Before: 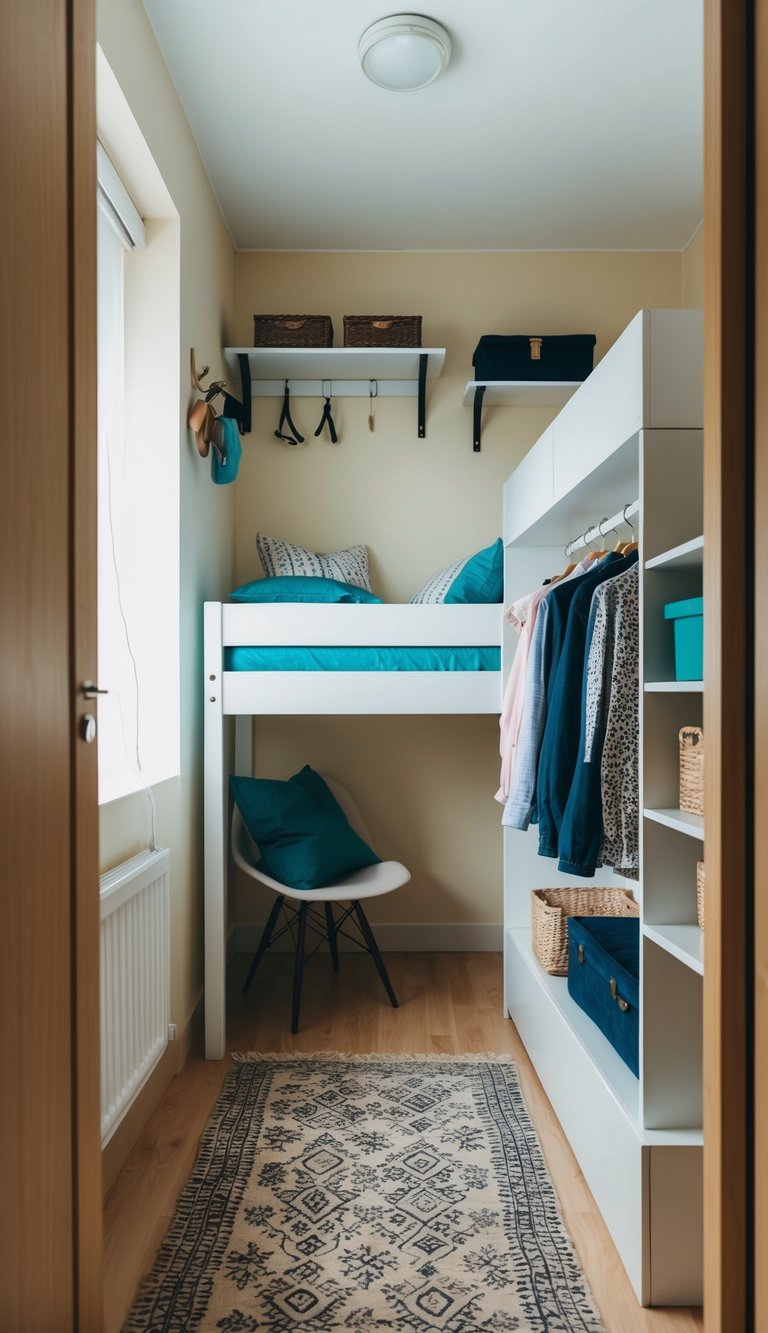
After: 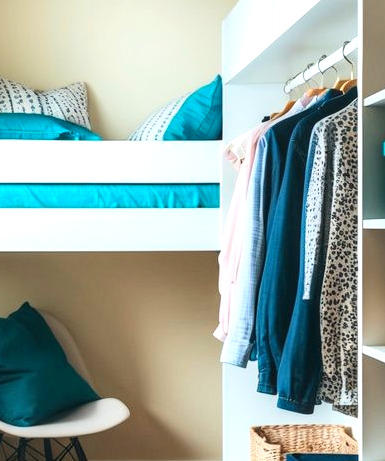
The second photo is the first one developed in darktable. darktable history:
crop: left 36.607%, top 34.735%, right 13.146%, bottom 30.611%
local contrast: highlights 40%, shadows 60%, detail 136%, midtone range 0.514
color balance: contrast fulcrum 17.78%
exposure: black level correction -0.002, exposure 0.54 EV, compensate highlight preservation false
contrast brightness saturation: contrast 0.2, brightness 0.16, saturation 0.22
